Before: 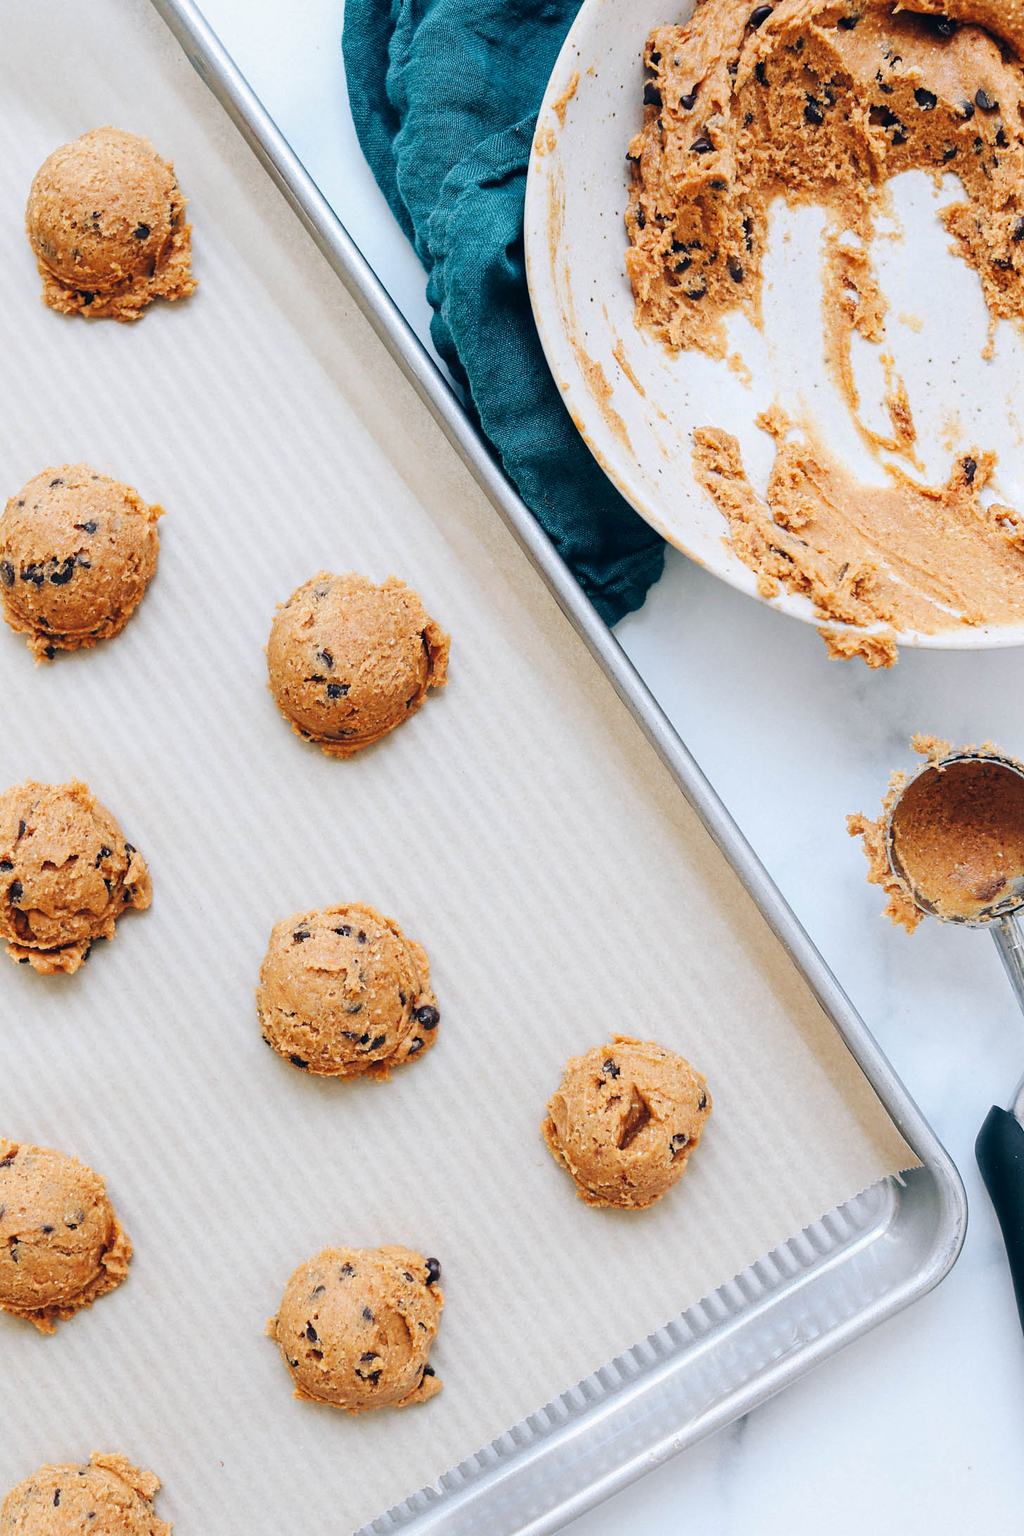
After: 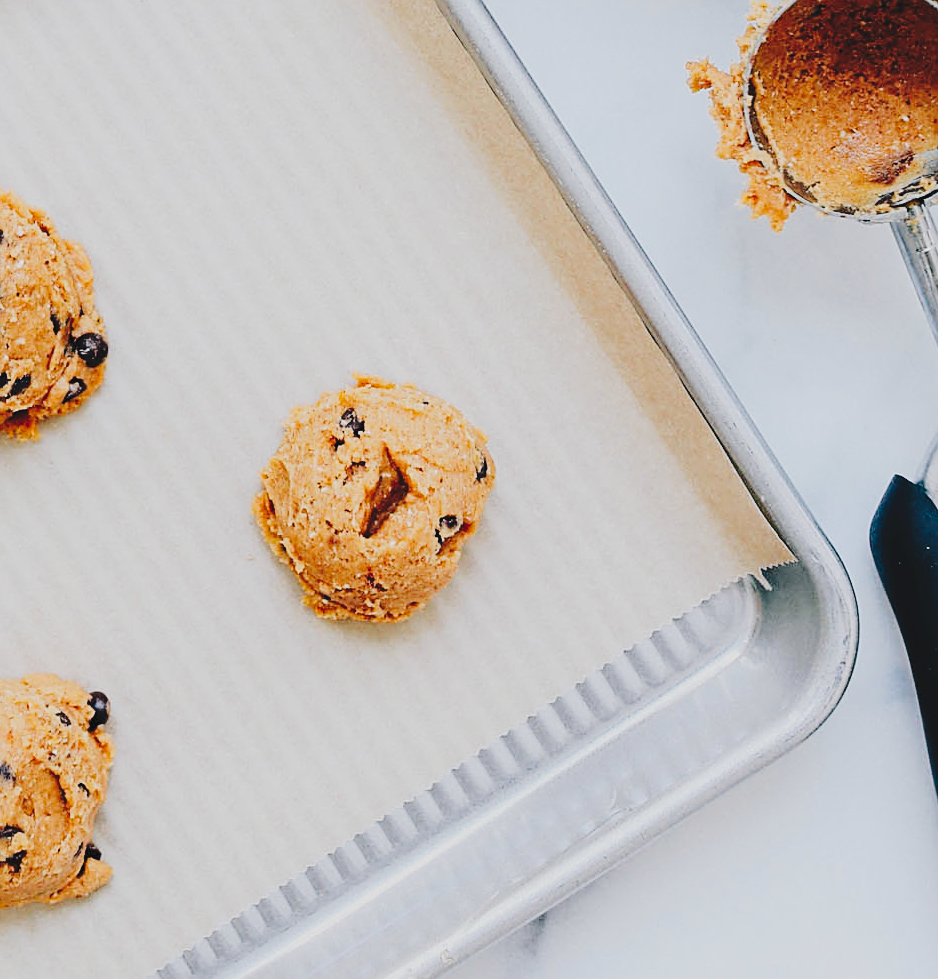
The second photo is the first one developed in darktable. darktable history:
sharpen: on, module defaults
filmic rgb: black relative exposure -7.65 EV, white relative exposure 4.56 EV, hardness 3.61
tone curve: curves: ch0 [(0, 0) (0.003, 0.074) (0.011, 0.079) (0.025, 0.083) (0.044, 0.095) (0.069, 0.097) (0.1, 0.11) (0.136, 0.131) (0.177, 0.159) (0.224, 0.209) (0.277, 0.279) (0.335, 0.367) (0.399, 0.455) (0.468, 0.538) (0.543, 0.621) (0.623, 0.699) (0.709, 0.782) (0.801, 0.848) (0.898, 0.924) (1, 1)], preserve colors none
haze removal: compatibility mode true, adaptive false
crop and rotate: left 35.509%, top 50.238%, bottom 4.934%
rotate and perspective: automatic cropping off
tone equalizer: on, module defaults
